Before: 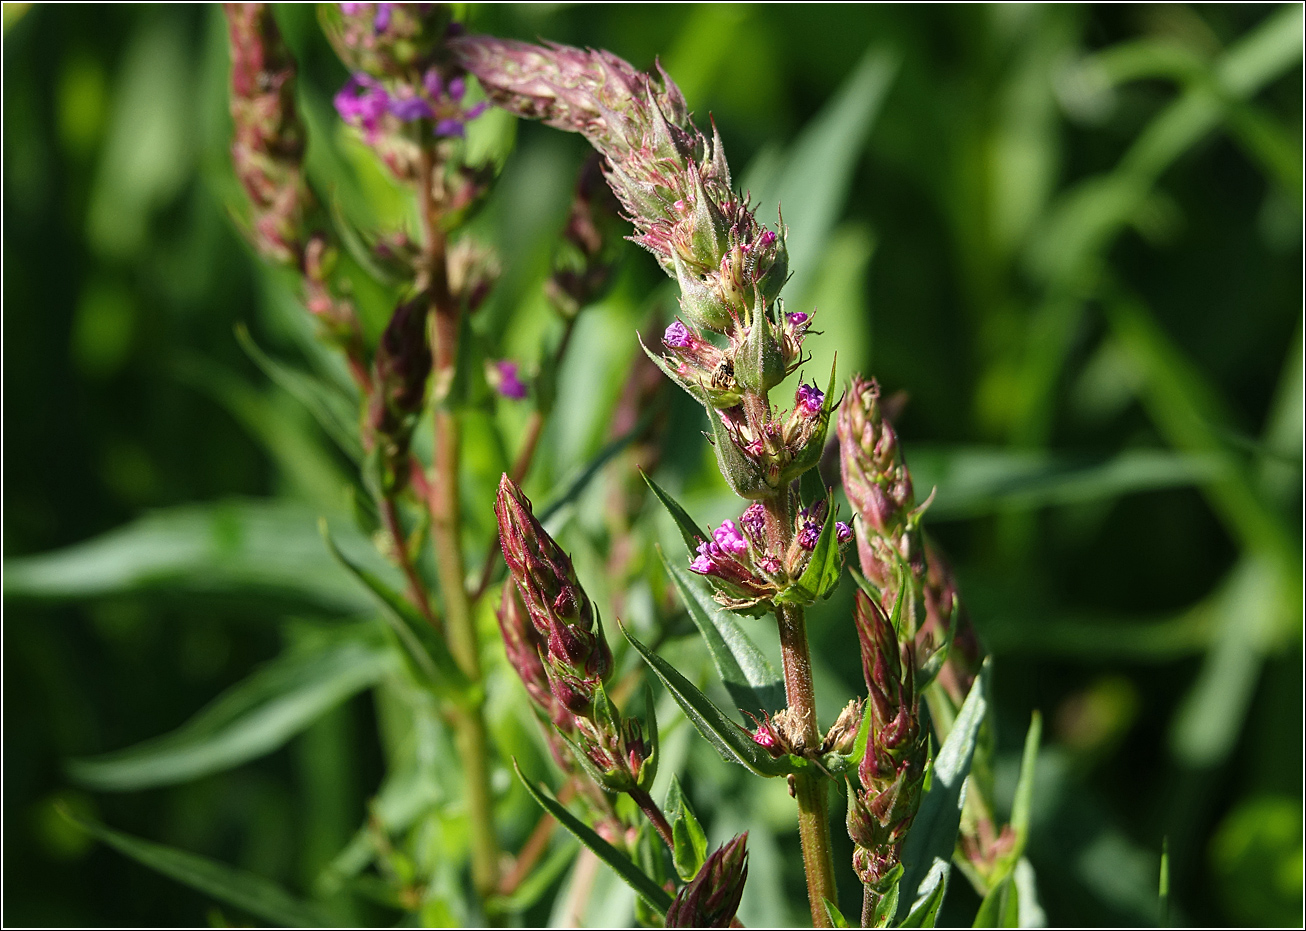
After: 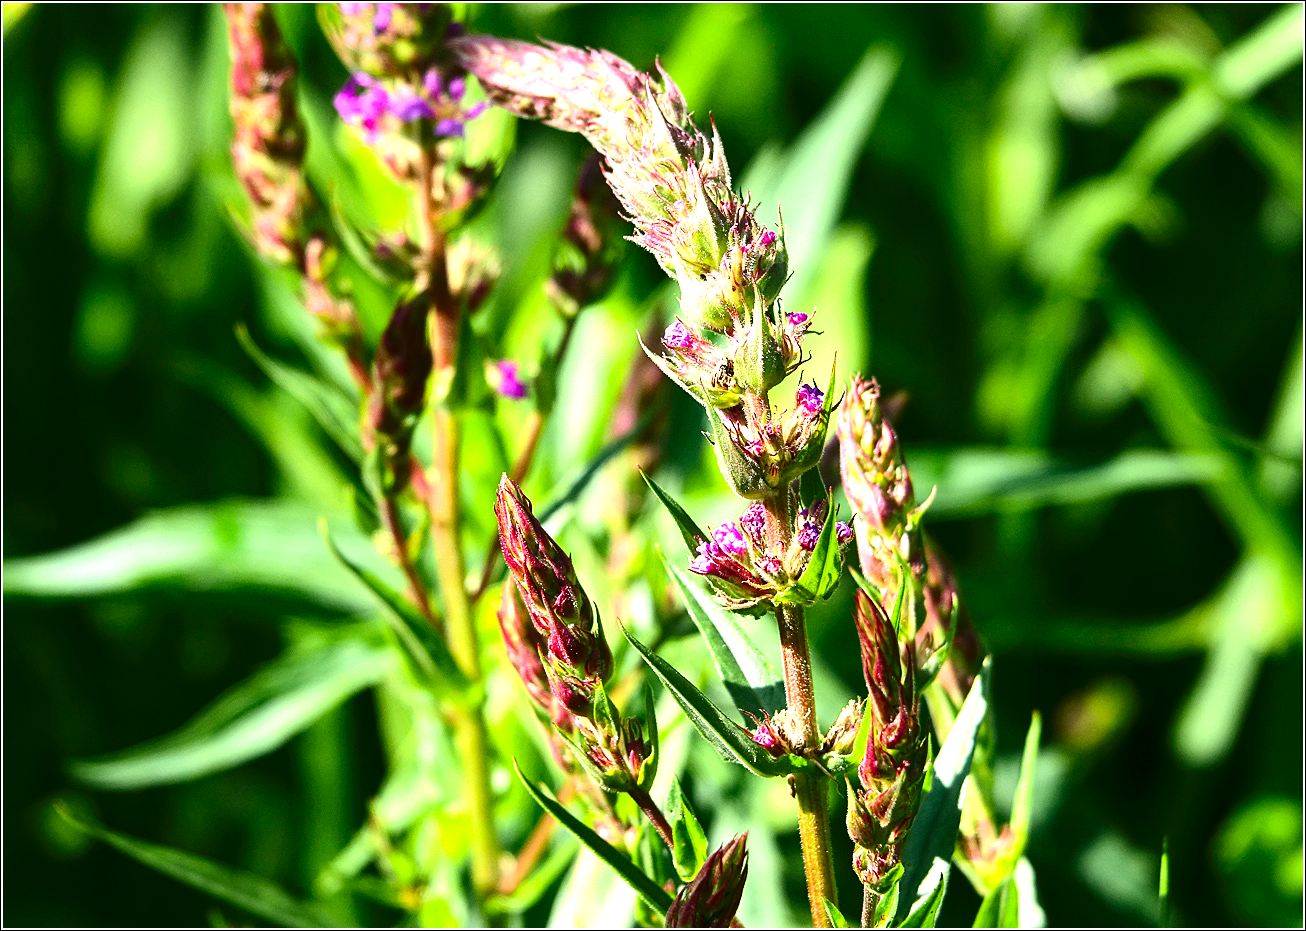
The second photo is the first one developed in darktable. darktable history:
exposure: black level correction 0, exposure 1.502 EV, compensate exposure bias true, compensate highlight preservation false
contrast brightness saturation: contrast 0.209, brightness -0.114, saturation 0.211
